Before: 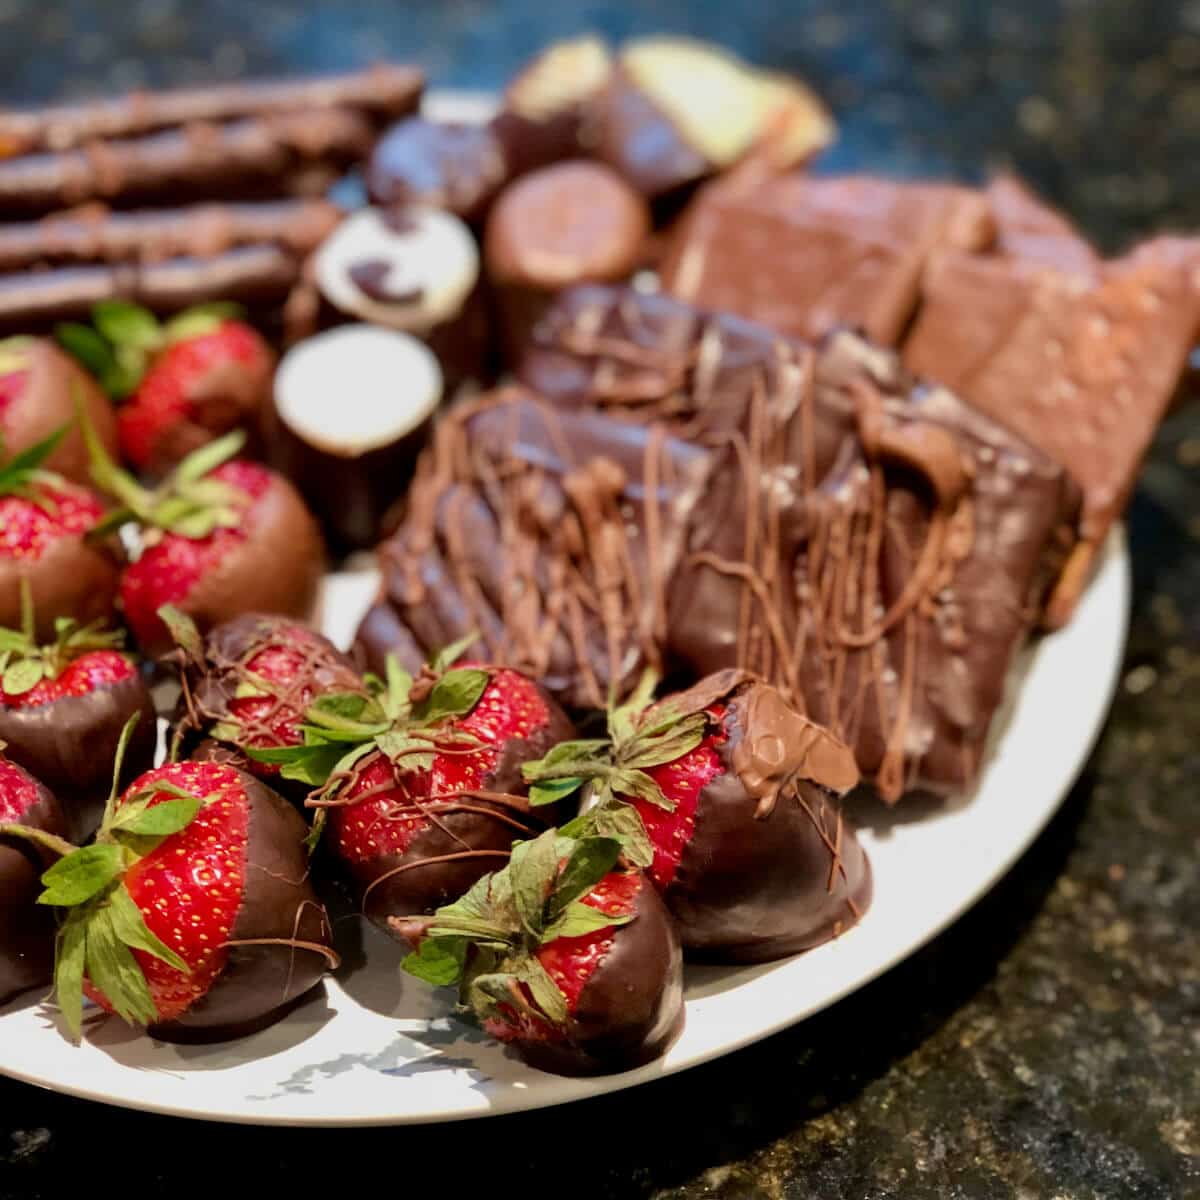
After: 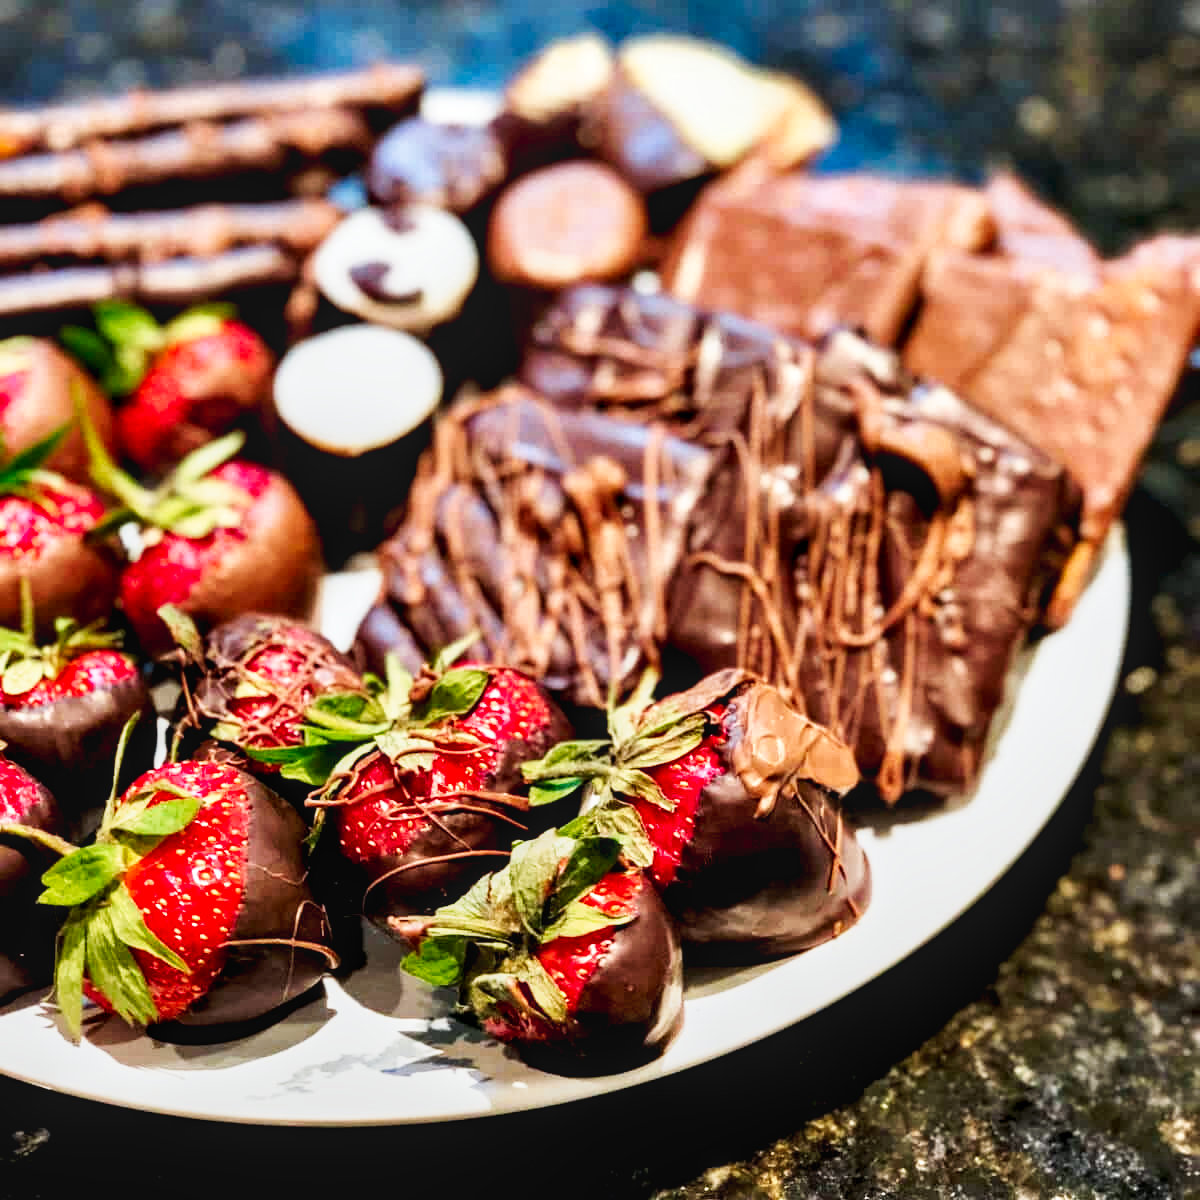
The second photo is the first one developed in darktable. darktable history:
tone curve: curves: ch0 [(0, 0) (0.003, 0.011) (0.011, 0.02) (0.025, 0.032) (0.044, 0.046) (0.069, 0.071) (0.1, 0.107) (0.136, 0.144) (0.177, 0.189) (0.224, 0.244) (0.277, 0.309) (0.335, 0.398) (0.399, 0.477) (0.468, 0.583) (0.543, 0.675) (0.623, 0.772) (0.709, 0.855) (0.801, 0.926) (0.898, 0.979) (1, 1)], preserve colors none
contrast equalizer: octaves 7, y [[0.6 ×6], [0.55 ×6], [0 ×6], [0 ×6], [0 ×6]]
local contrast: detail 114%
